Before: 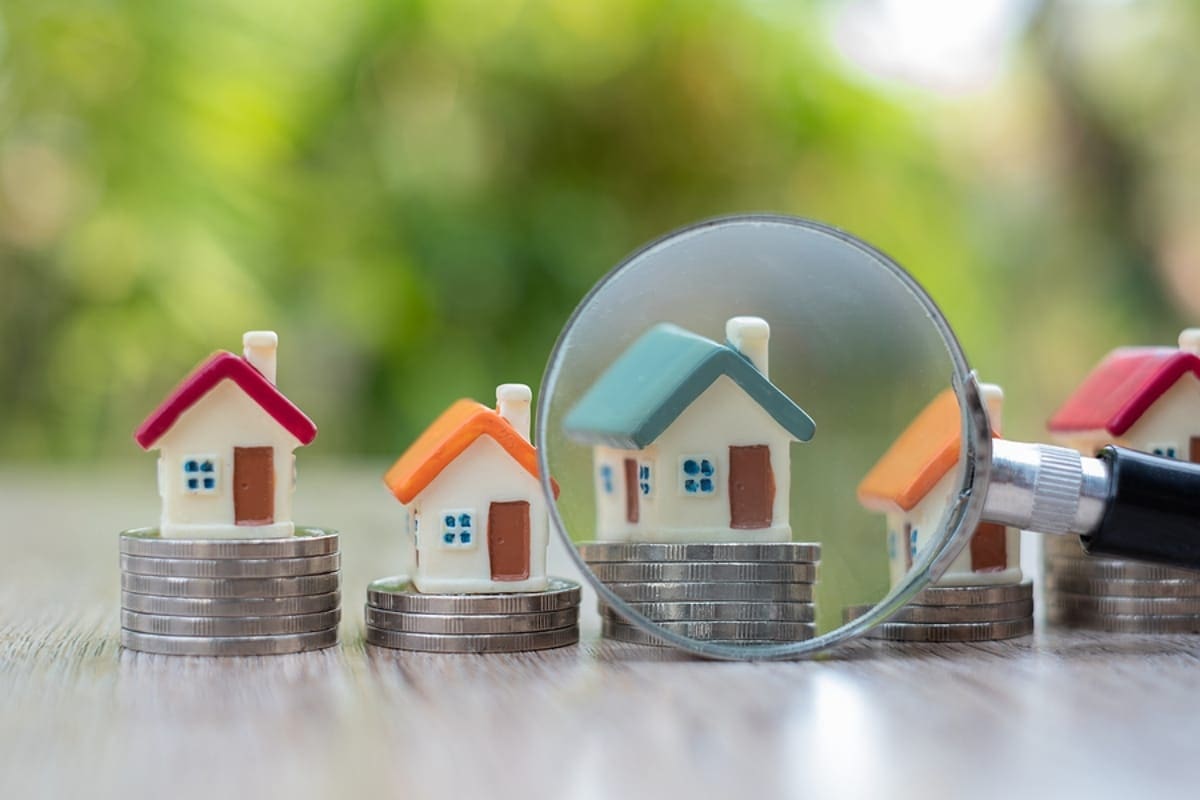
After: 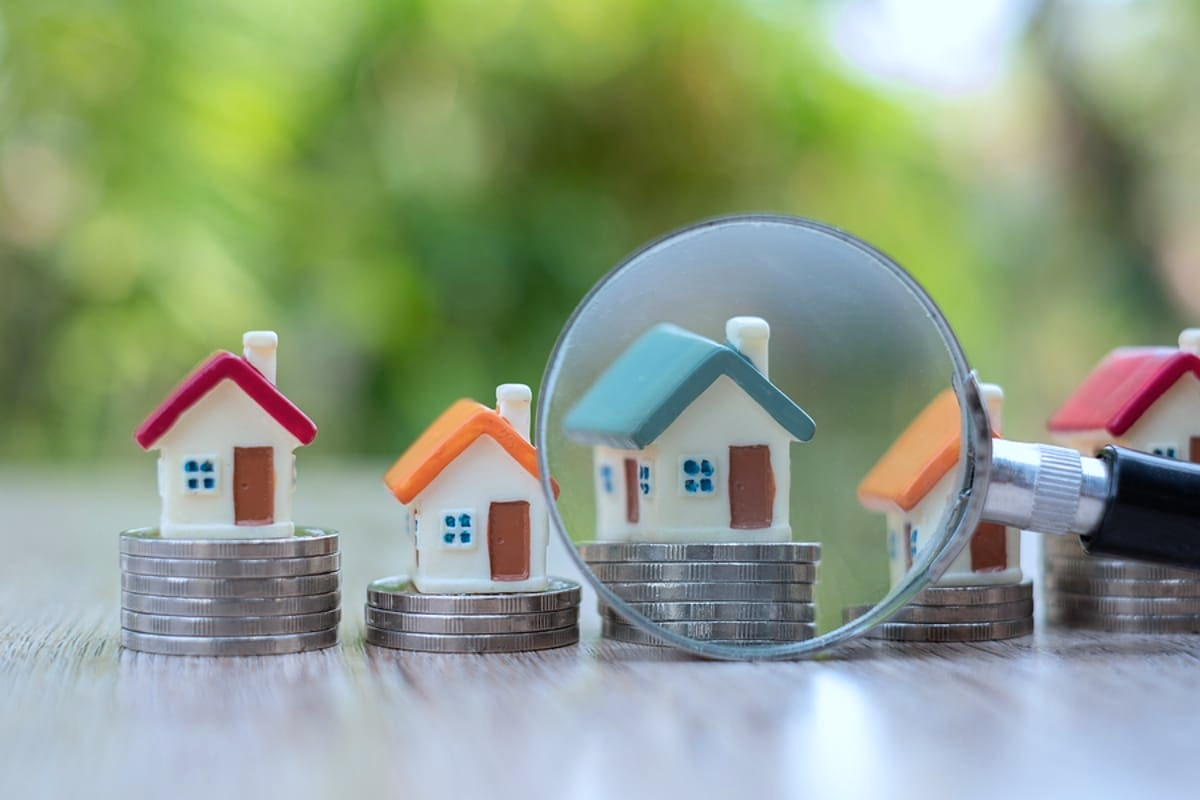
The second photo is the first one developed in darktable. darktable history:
color calibration: x 0.367, y 0.376, temperature 4363.36 K
